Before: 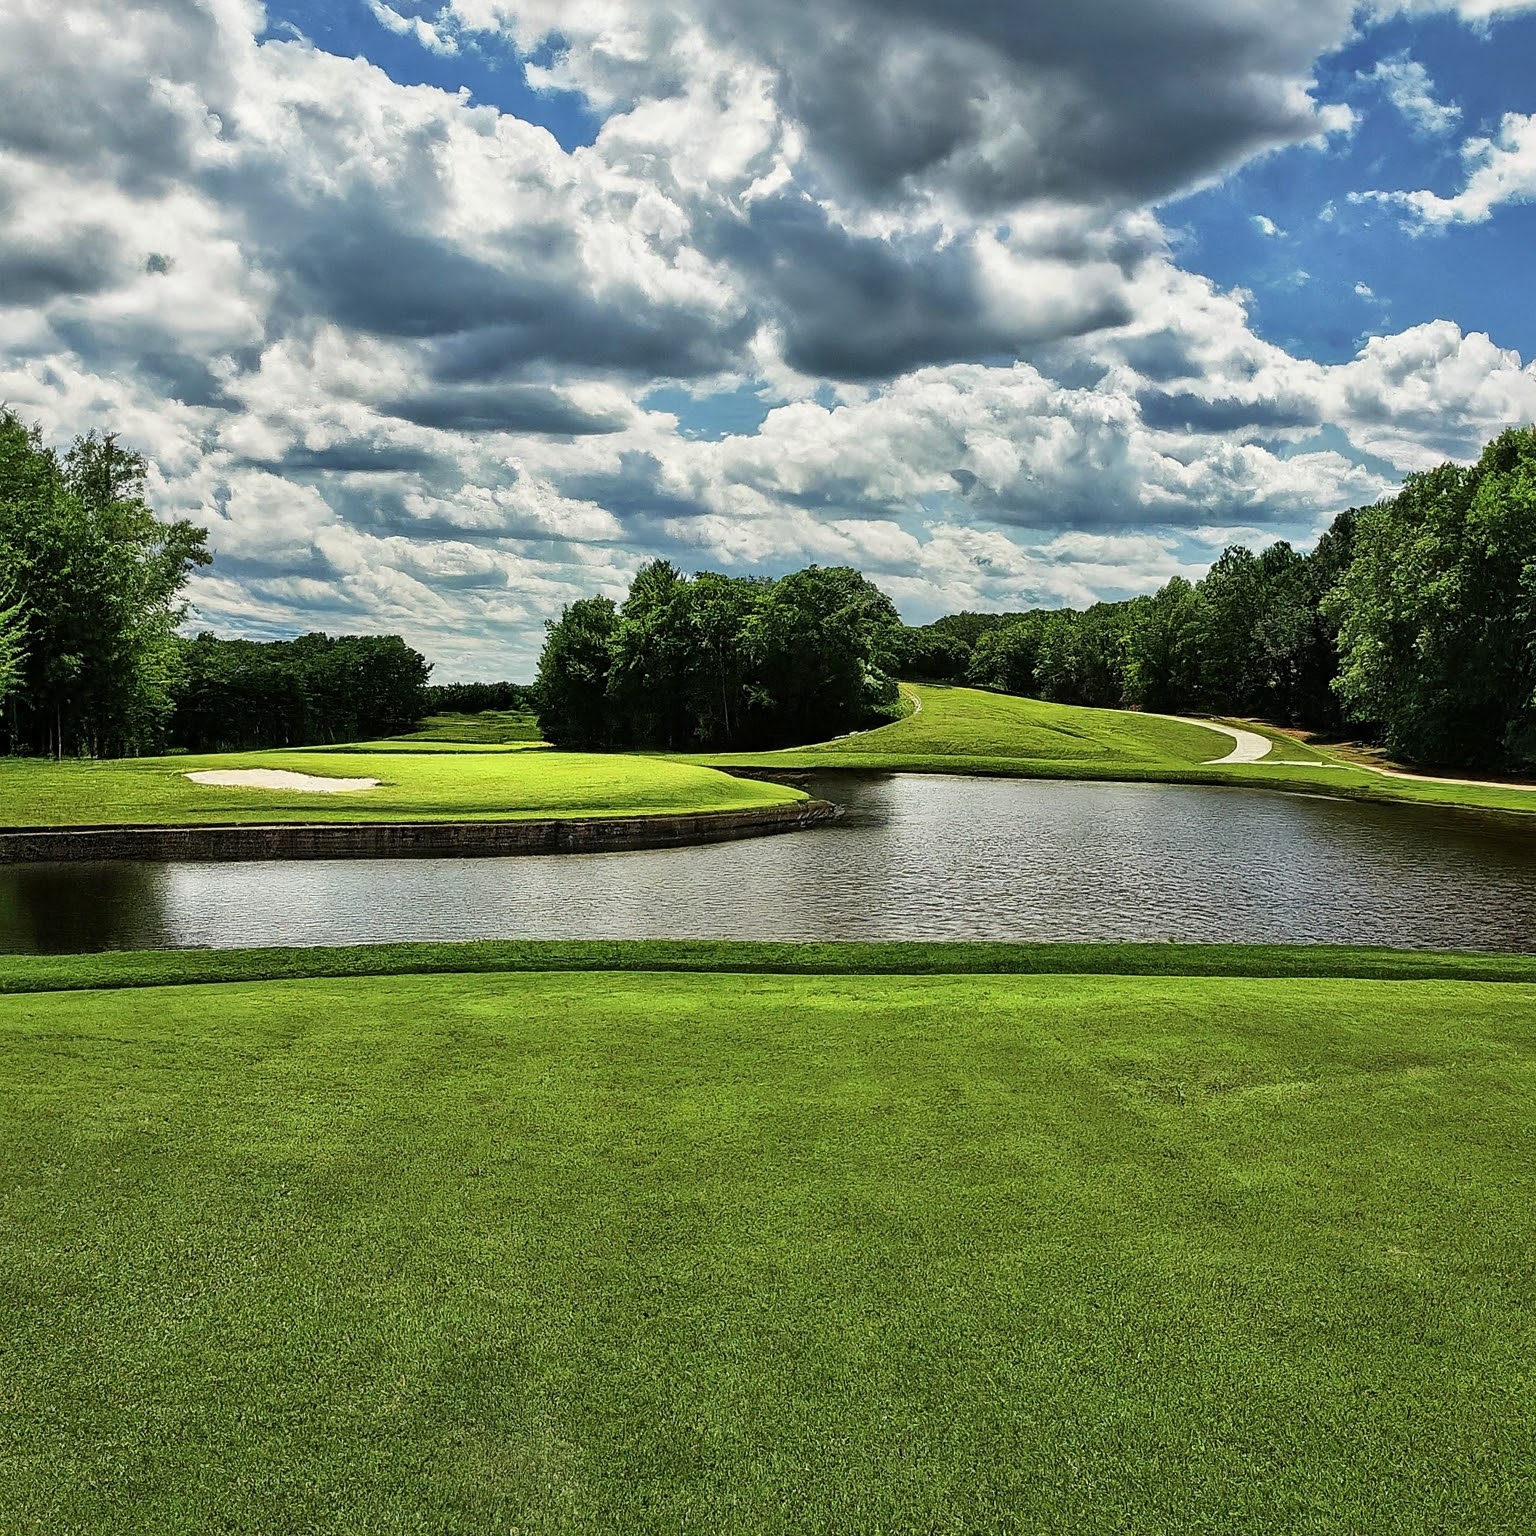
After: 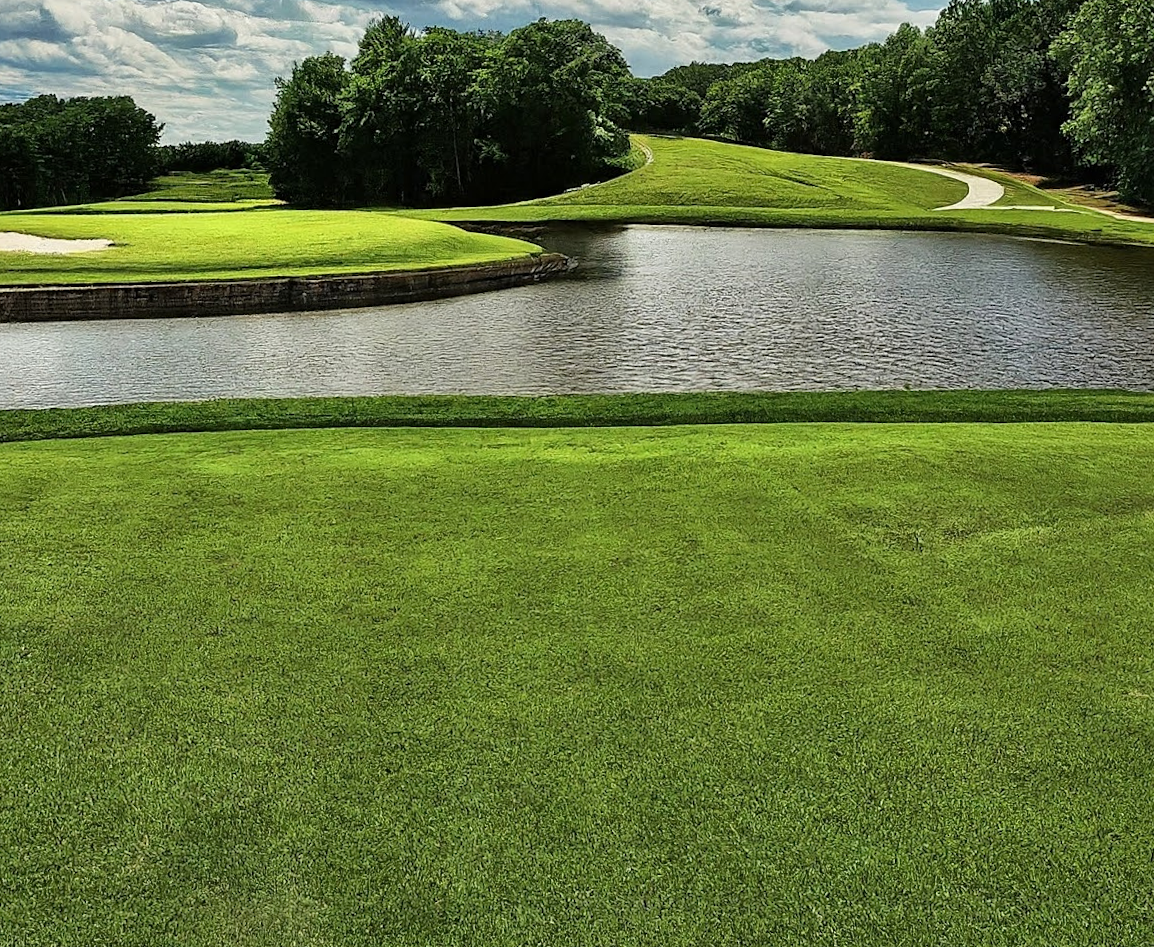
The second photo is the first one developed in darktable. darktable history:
crop and rotate: left 17.299%, top 35.115%, right 7.015%, bottom 1.024%
rotate and perspective: rotation -1°, crop left 0.011, crop right 0.989, crop top 0.025, crop bottom 0.975
